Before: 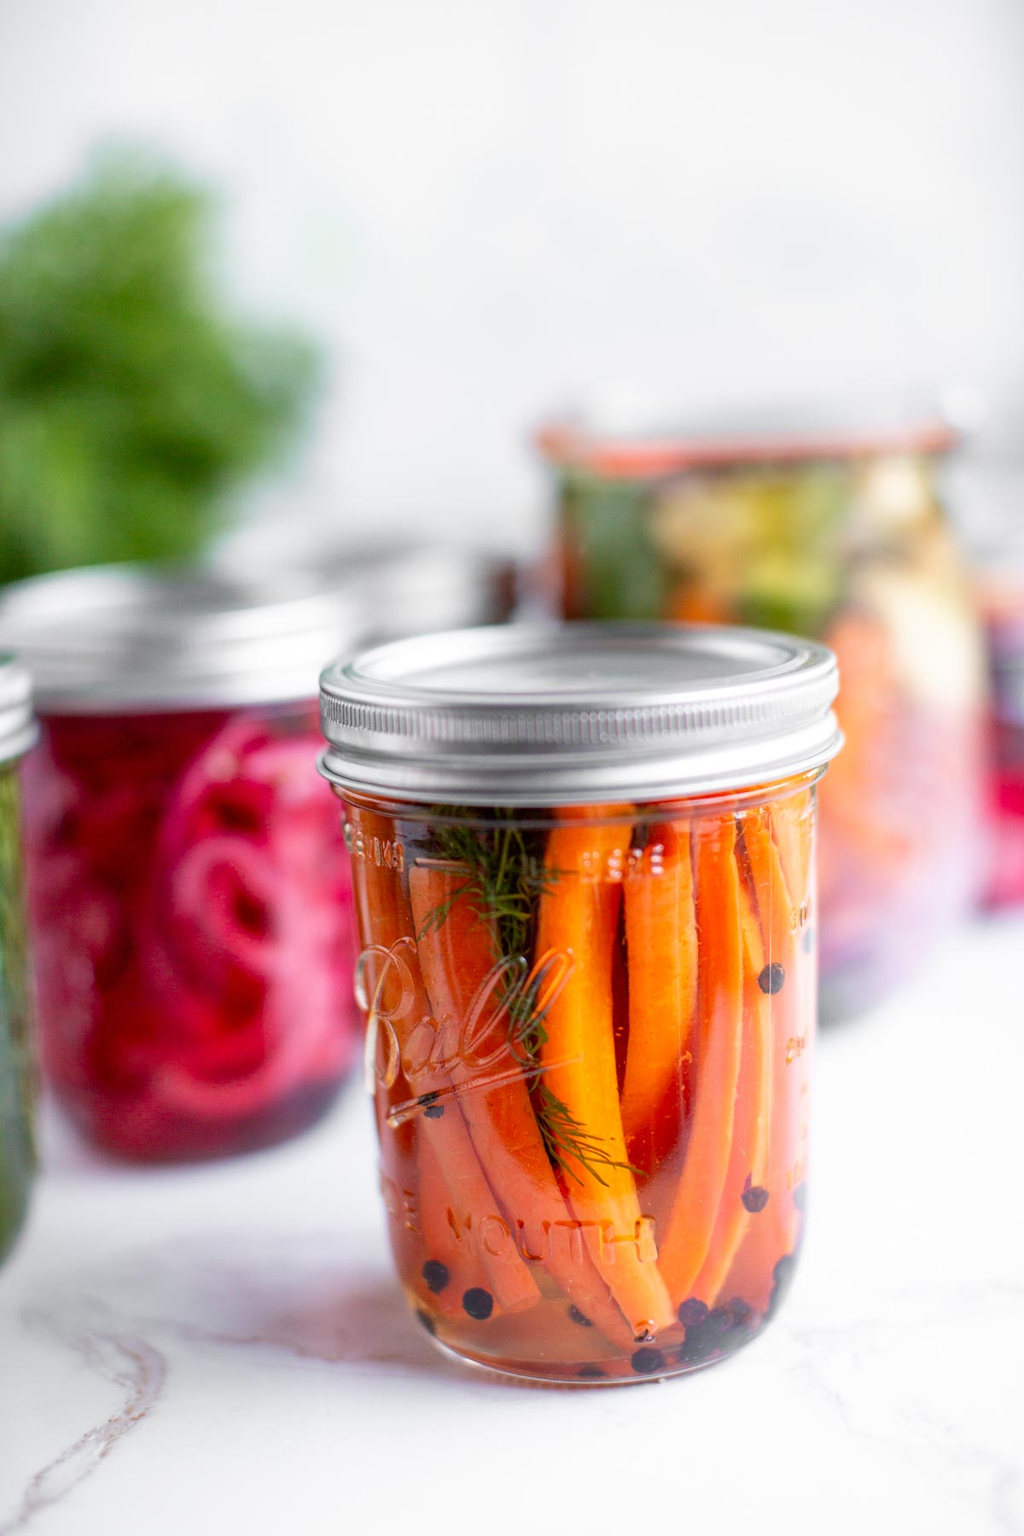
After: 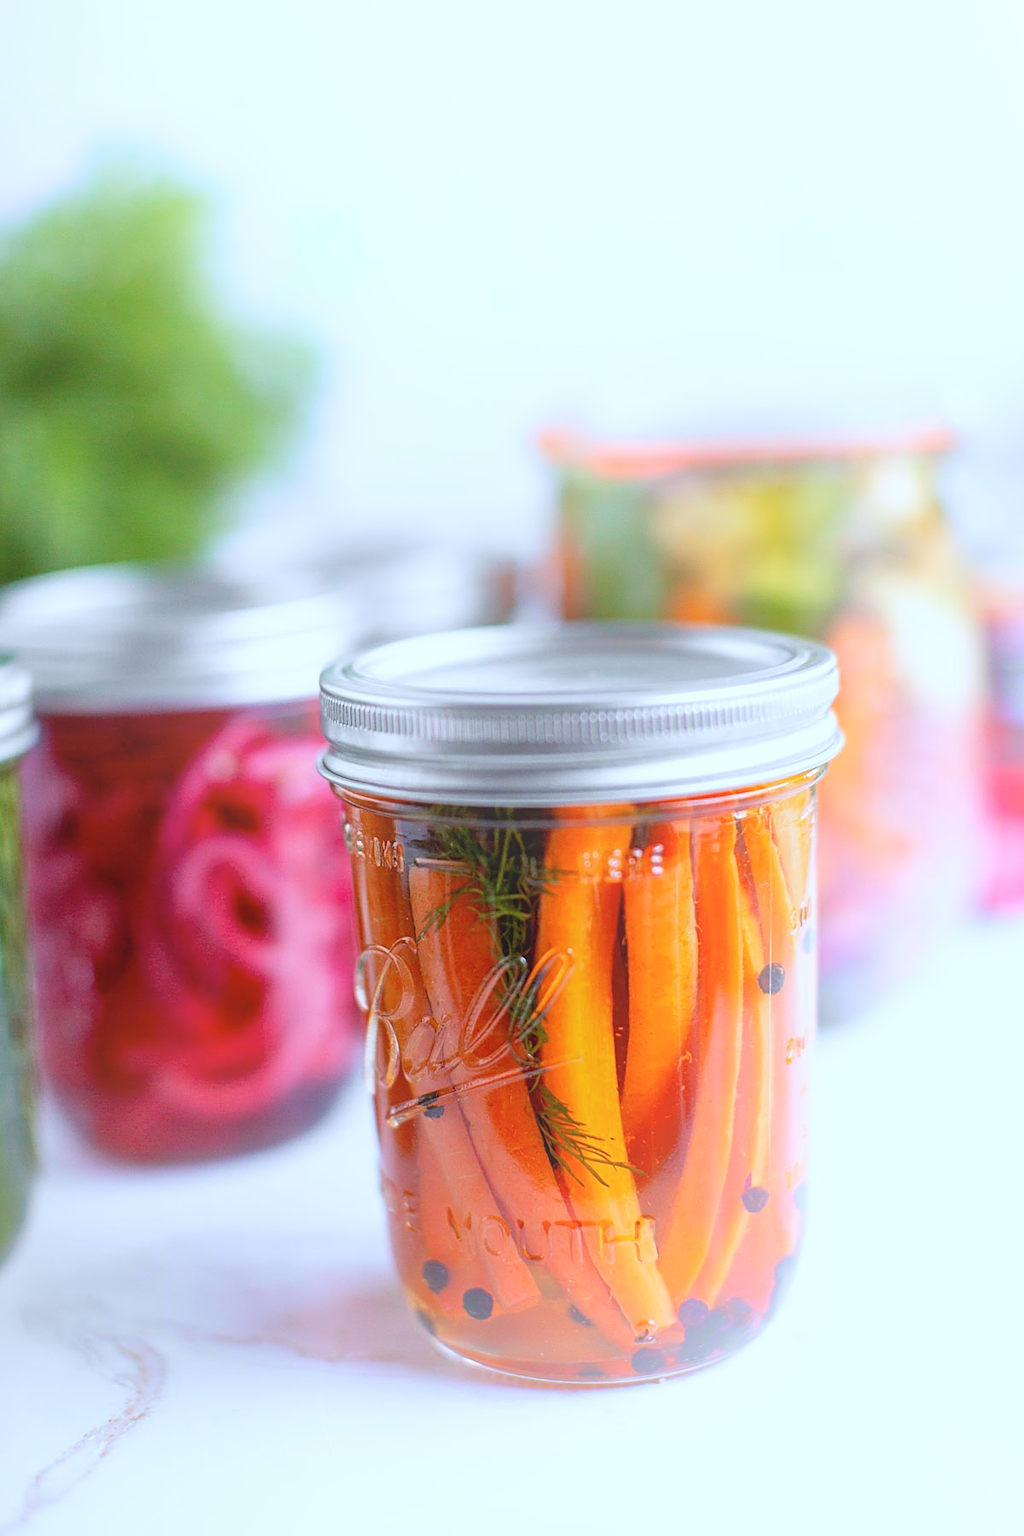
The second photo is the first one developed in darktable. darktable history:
bloom: size 40%
sharpen: on, module defaults
white balance: red 0.924, blue 1.095
shadows and highlights: low approximation 0.01, soften with gaussian
